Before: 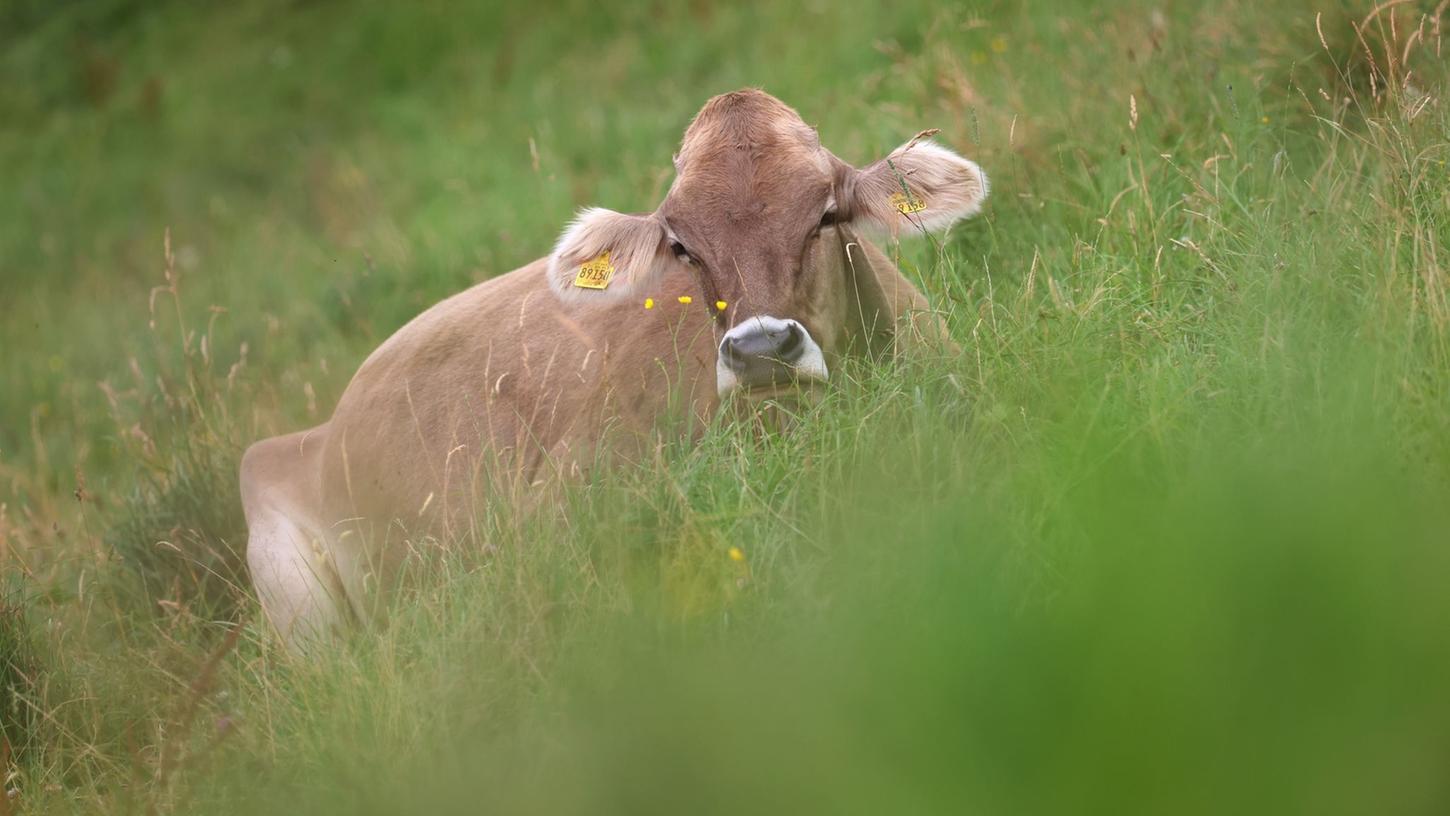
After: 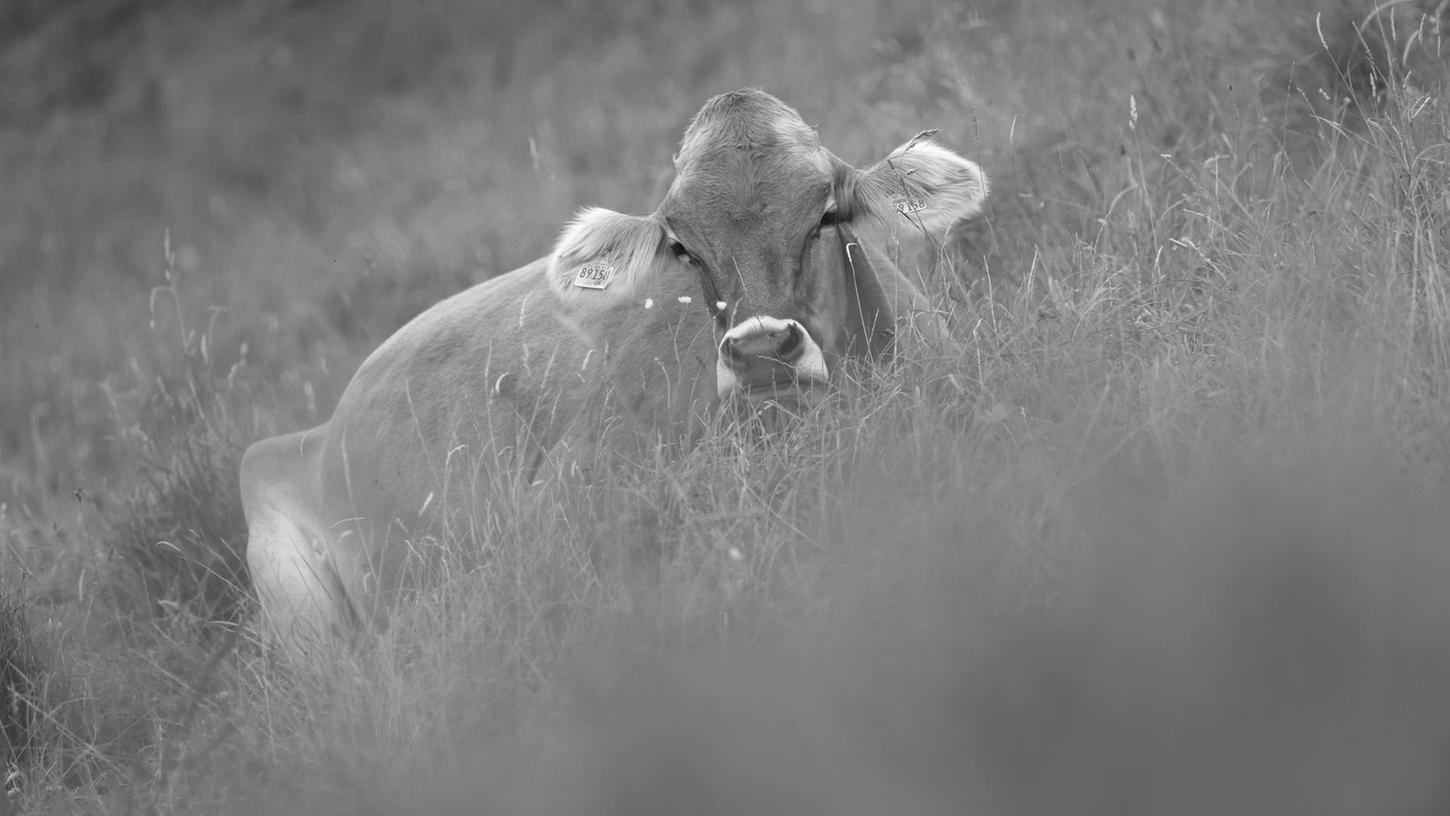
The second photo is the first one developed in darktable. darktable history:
bloom: size 9%, threshold 100%, strength 7%
monochrome: a 32, b 64, size 2.3, highlights 1
